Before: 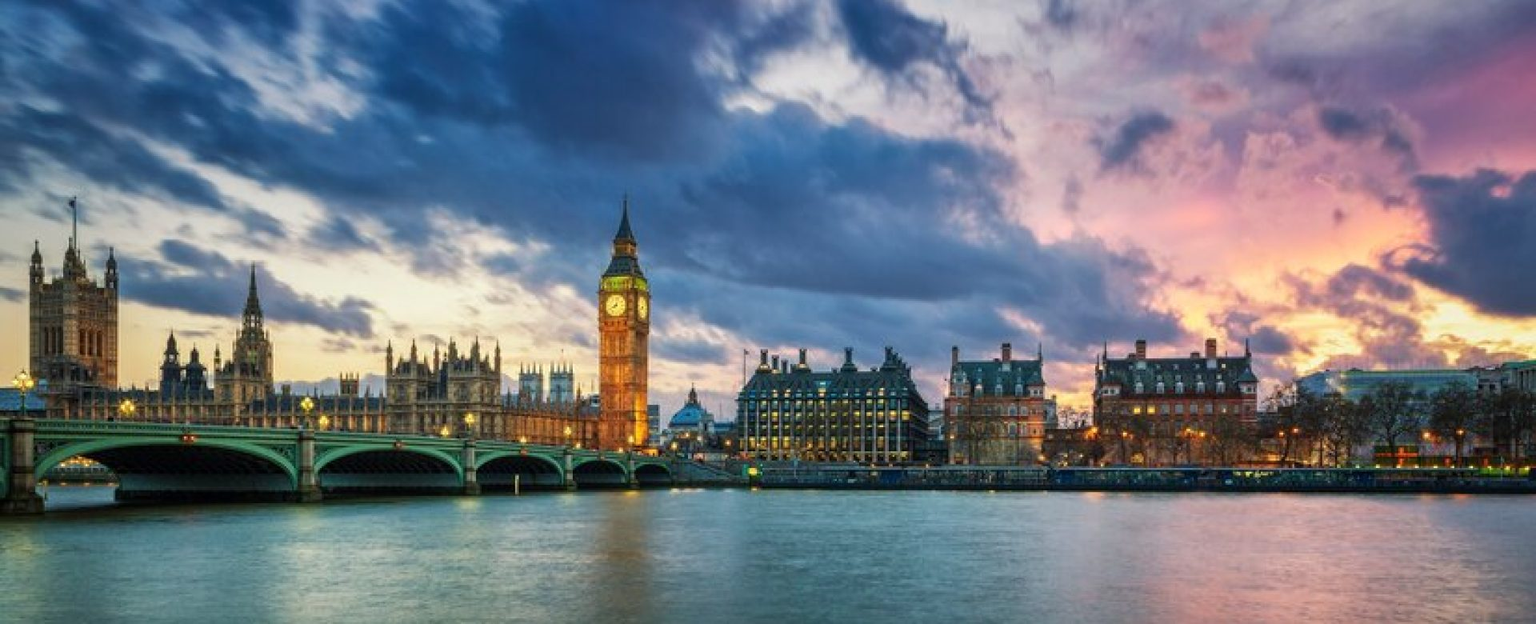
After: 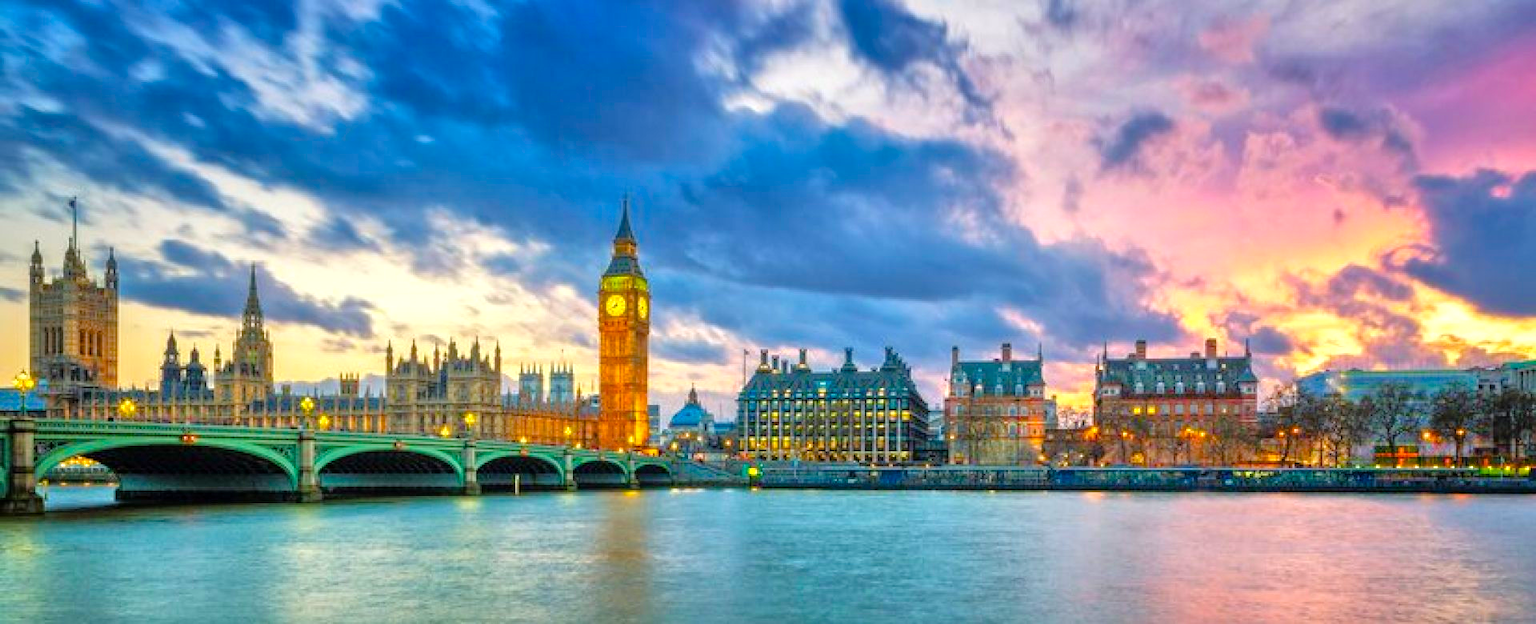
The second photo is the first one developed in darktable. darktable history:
color balance rgb: perceptual saturation grading › global saturation 30%, global vibrance 20%
tone equalizer: -7 EV 0.15 EV, -6 EV 0.6 EV, -5 EV 1.15 EV, -4 EV 1.33 EV, -3 EV 1.15 EV, -2 EV 0.6 EV, -1 EV 0.15 EV, mask exposure compensation -0.5 EV
exposure: exposure 0.3 EV, compensate highlight preservation false
